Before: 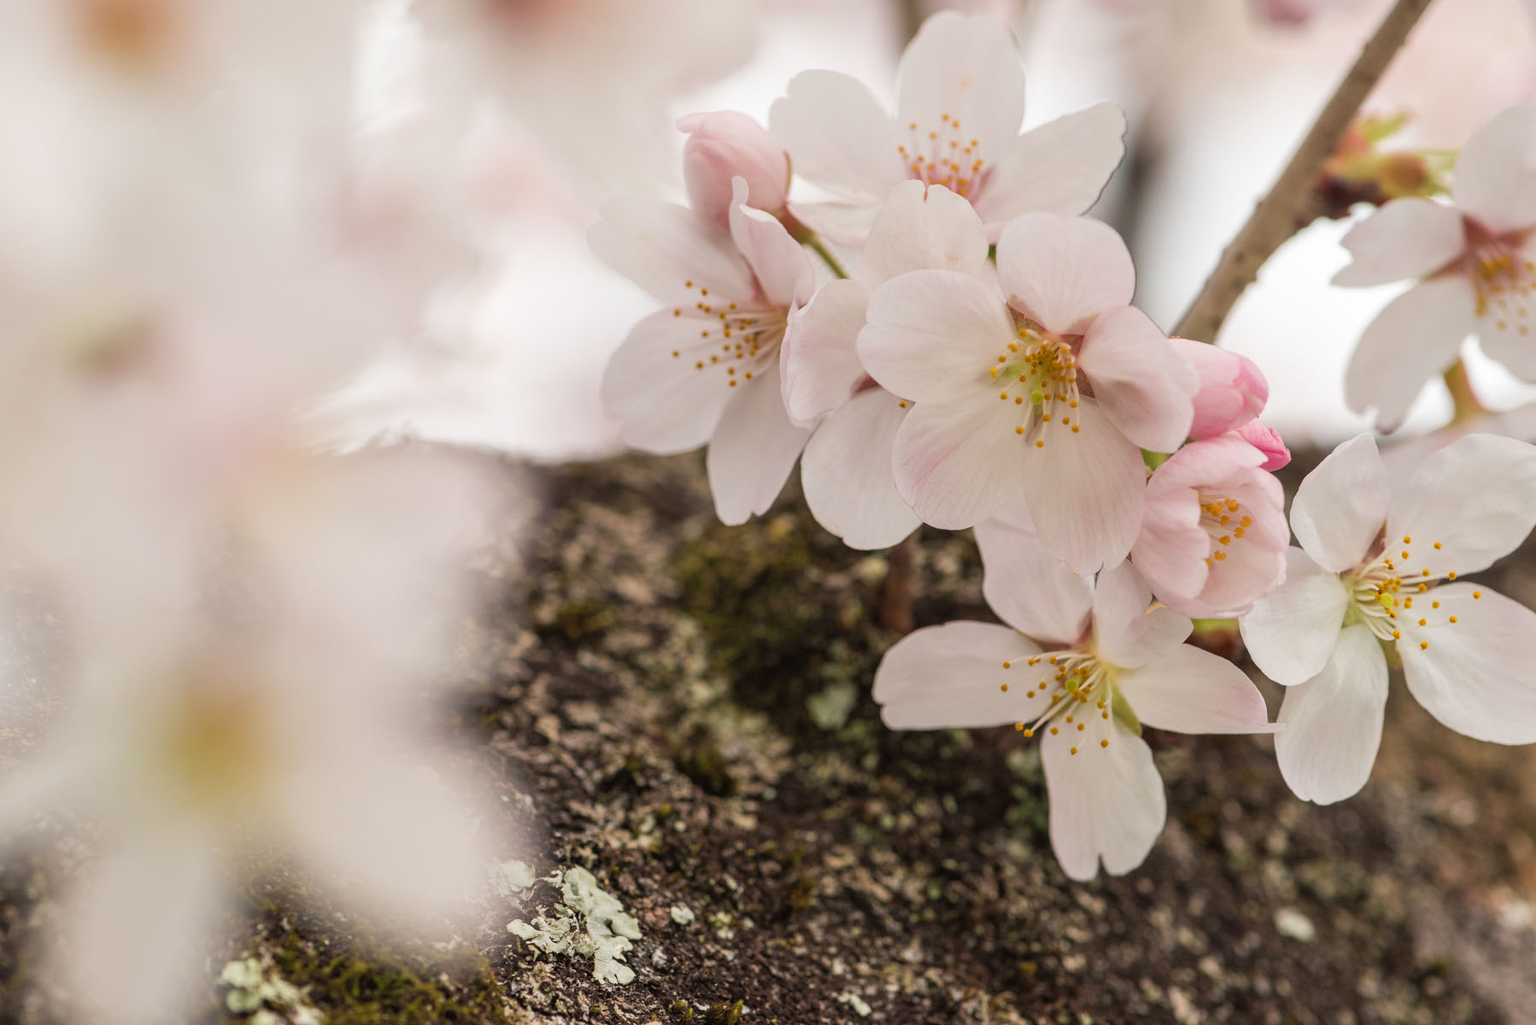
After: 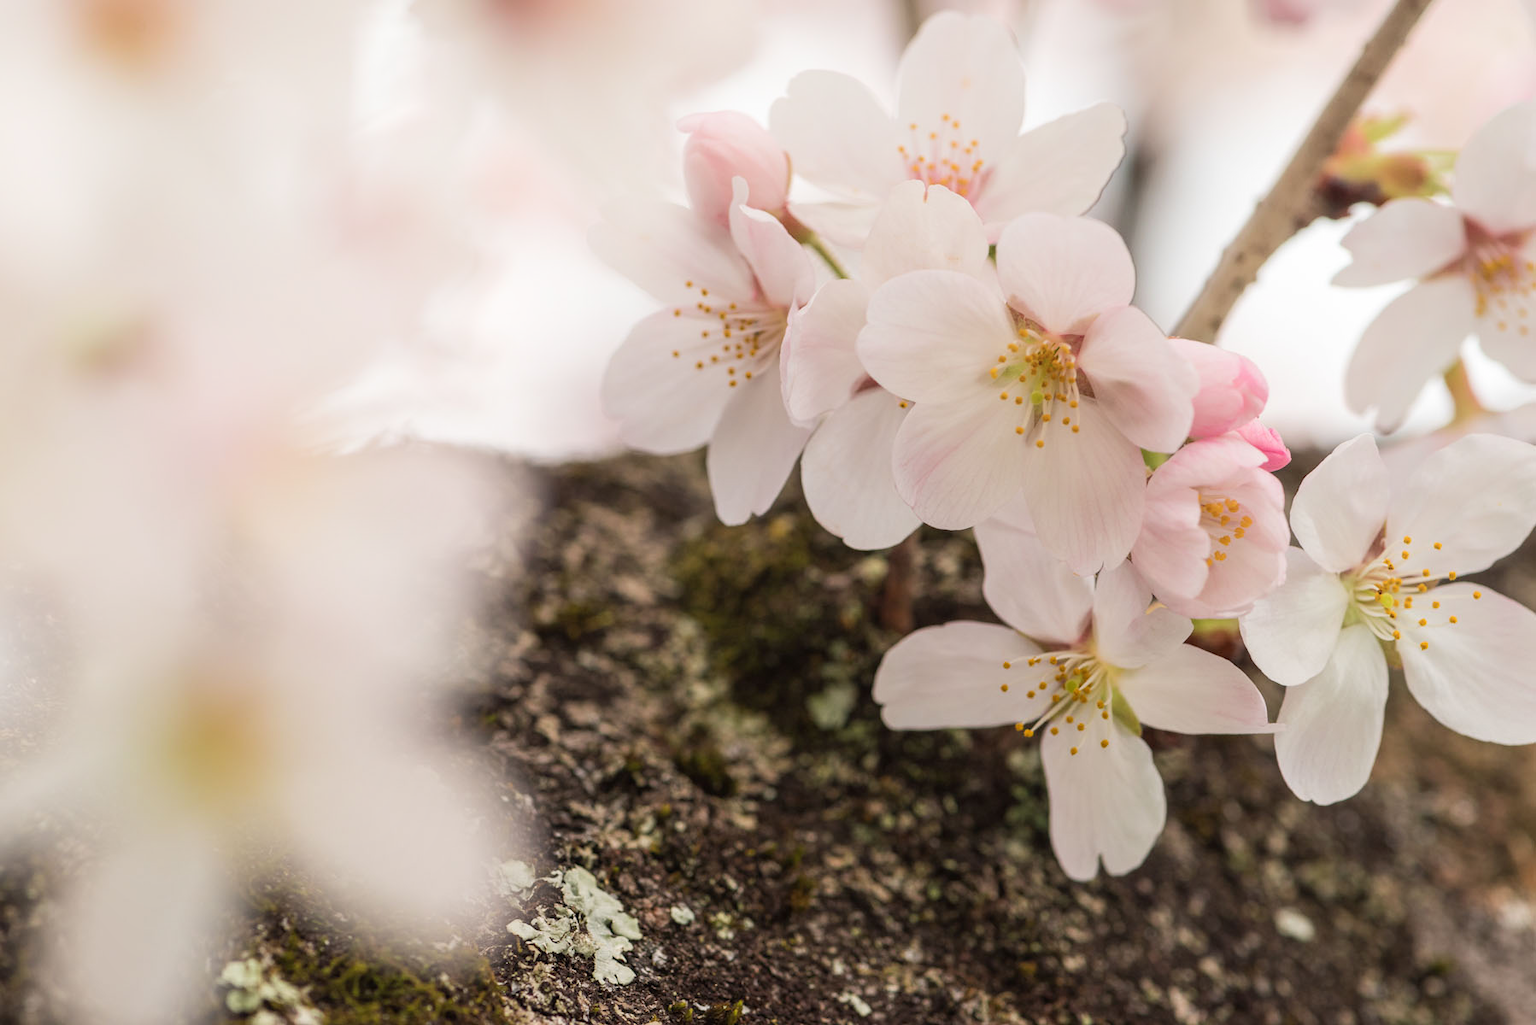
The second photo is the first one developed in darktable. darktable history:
shadows and highlights: shadows -22.97, highlights 47.46, soften with gaussian
